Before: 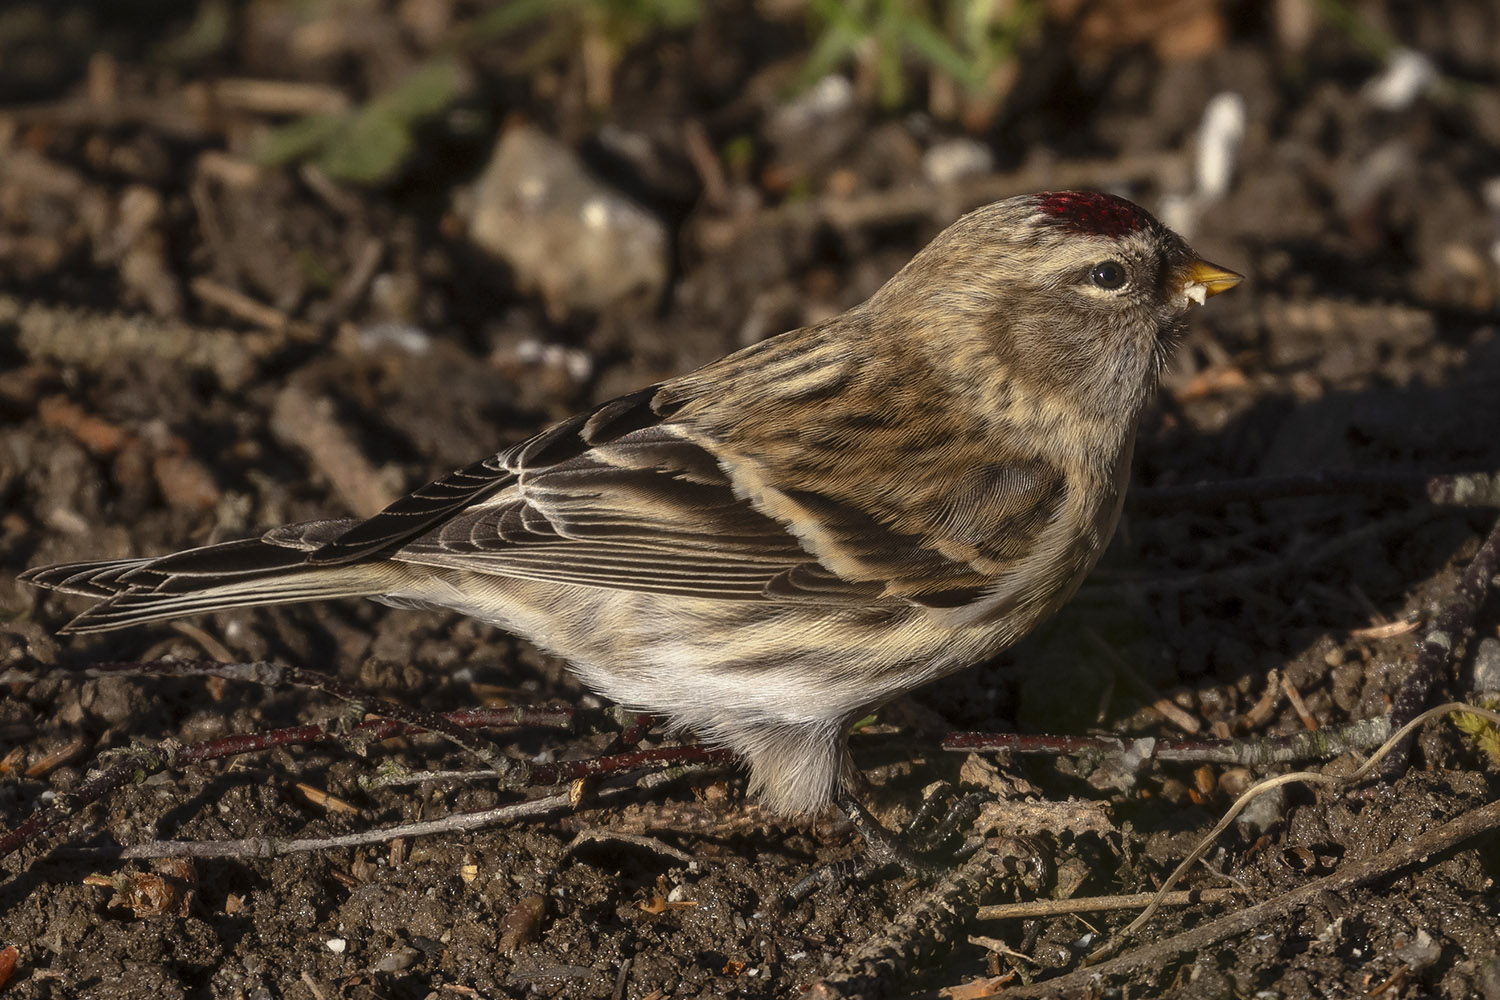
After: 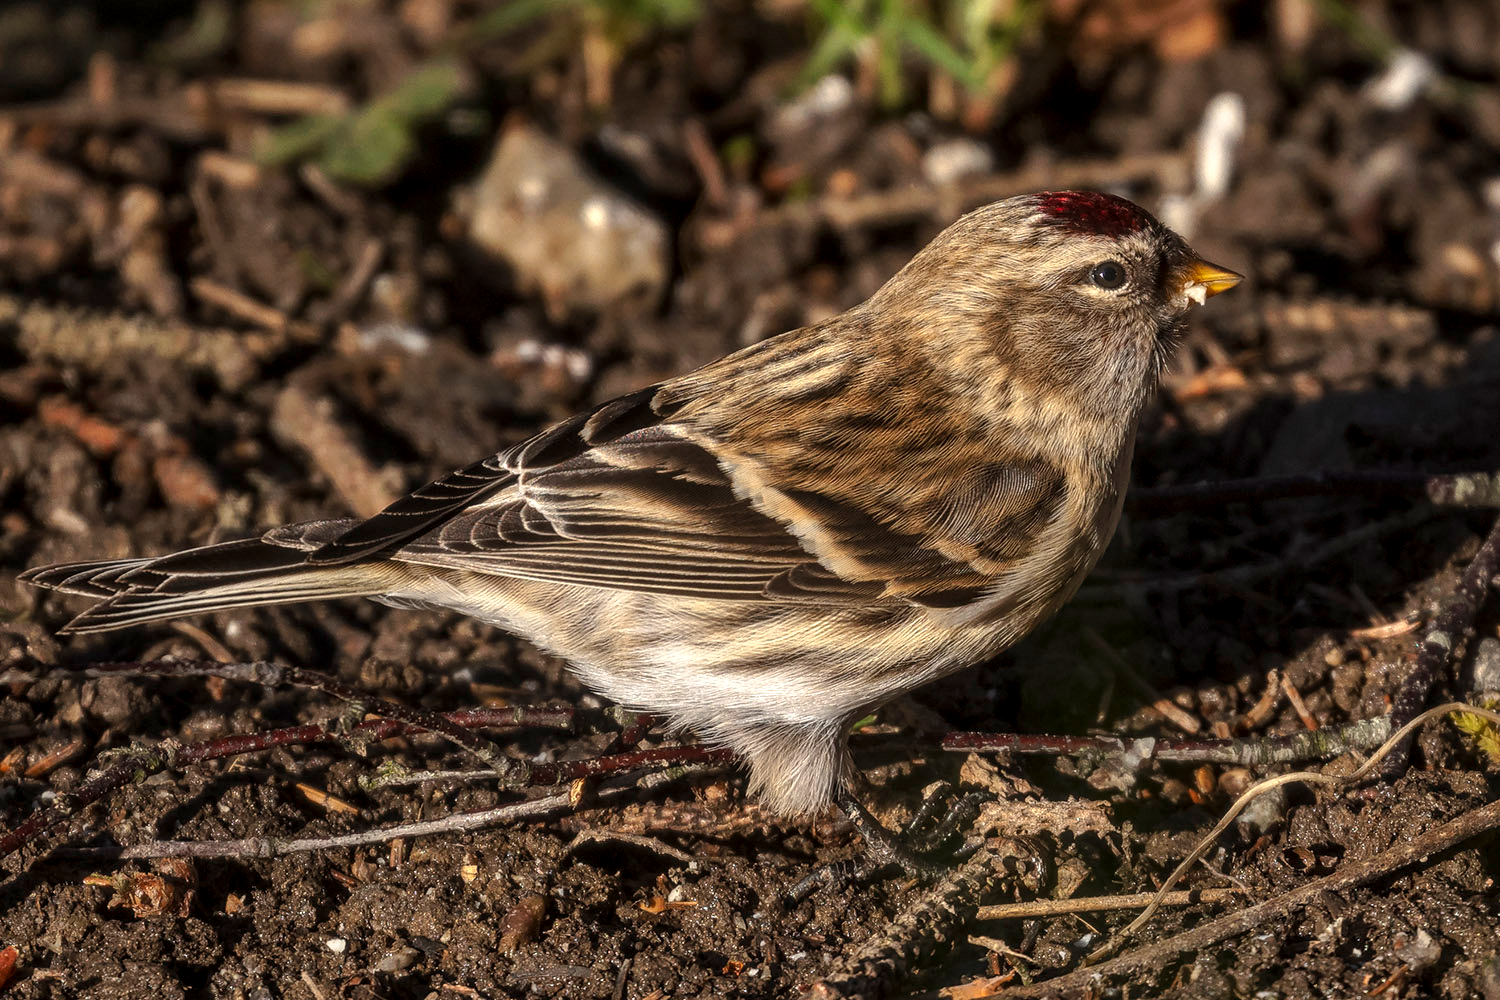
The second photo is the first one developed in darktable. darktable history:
exposure: exposure 0.3 EV, compensate highlight preservation false
local contrast: on, module defaults
tone curve: curves: ch0 [(0, 0) (0.003, 0.003) (0.011, 0.01) (0.025, 0.023) (0.044, 0.041) (0.069, 0.064) (0.1, 0.092) (0.136, 0.125) (0.177, 0.163) (0.224, 0.207) (0.277, 0.255) (0.335, 0.309) (0.399, 0.375) (0.468, 0.459) (0.543, 0.548) (0.623, 0.629) (0.709, 0.716) (0.801, 0.808) (0.898, 0.911) (1, 1)], preserve colors none
